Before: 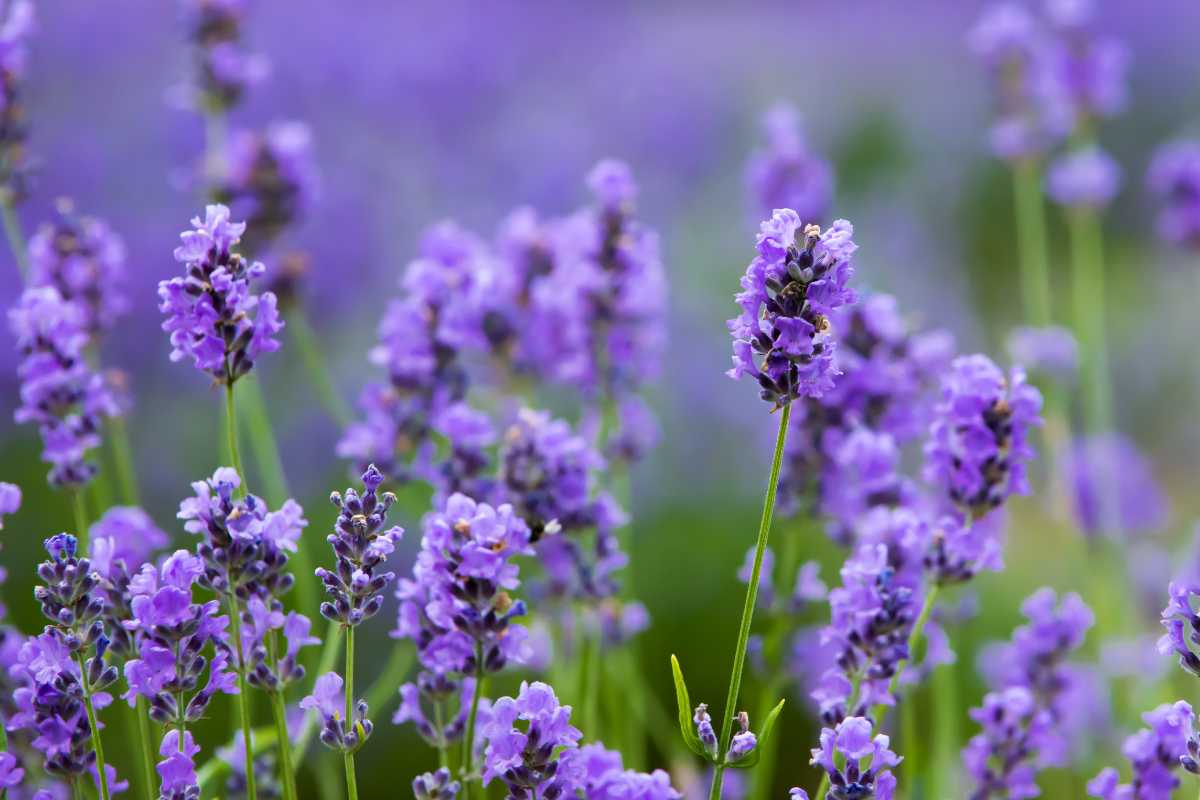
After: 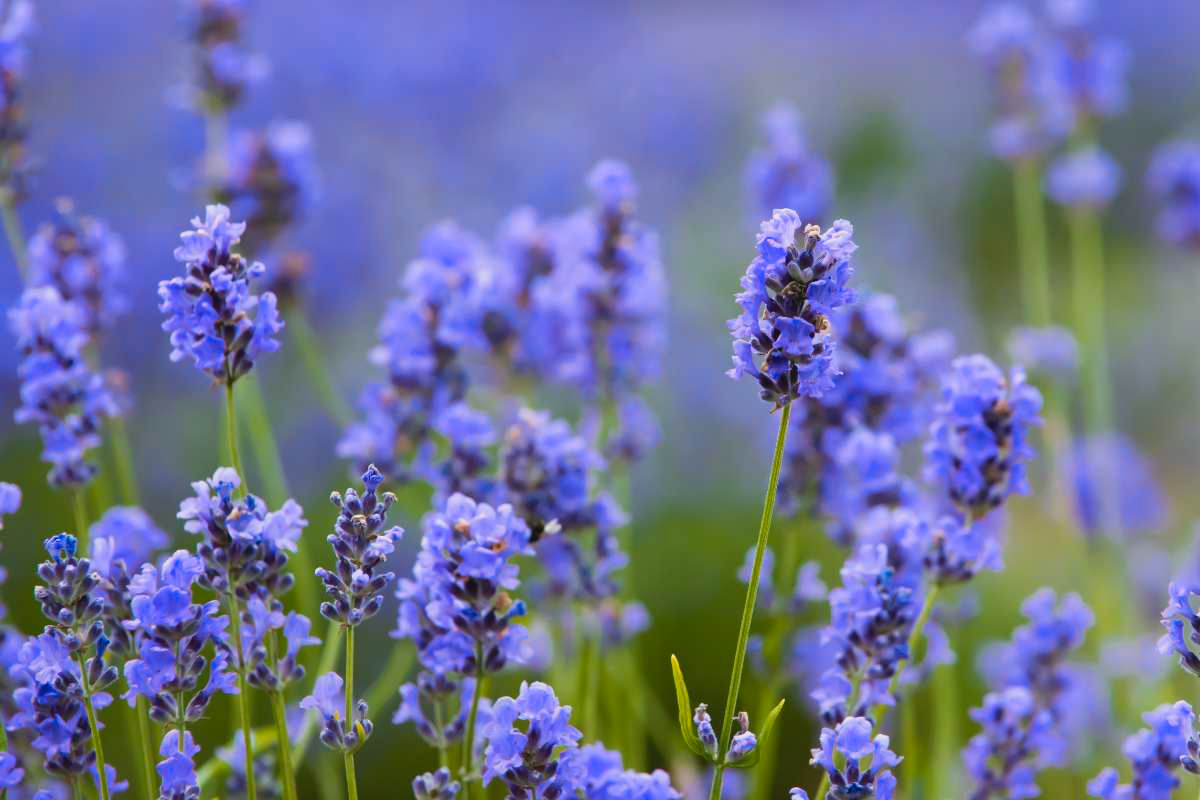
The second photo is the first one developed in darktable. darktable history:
color zones: curves: ch1 [(0.235, 0.558) (0.75, 0.5)]; ch2 [(0.25, 0.462) (0.749, 0.457)]
contrast brightness saturation: contrast -0.093, saturation -0.091
